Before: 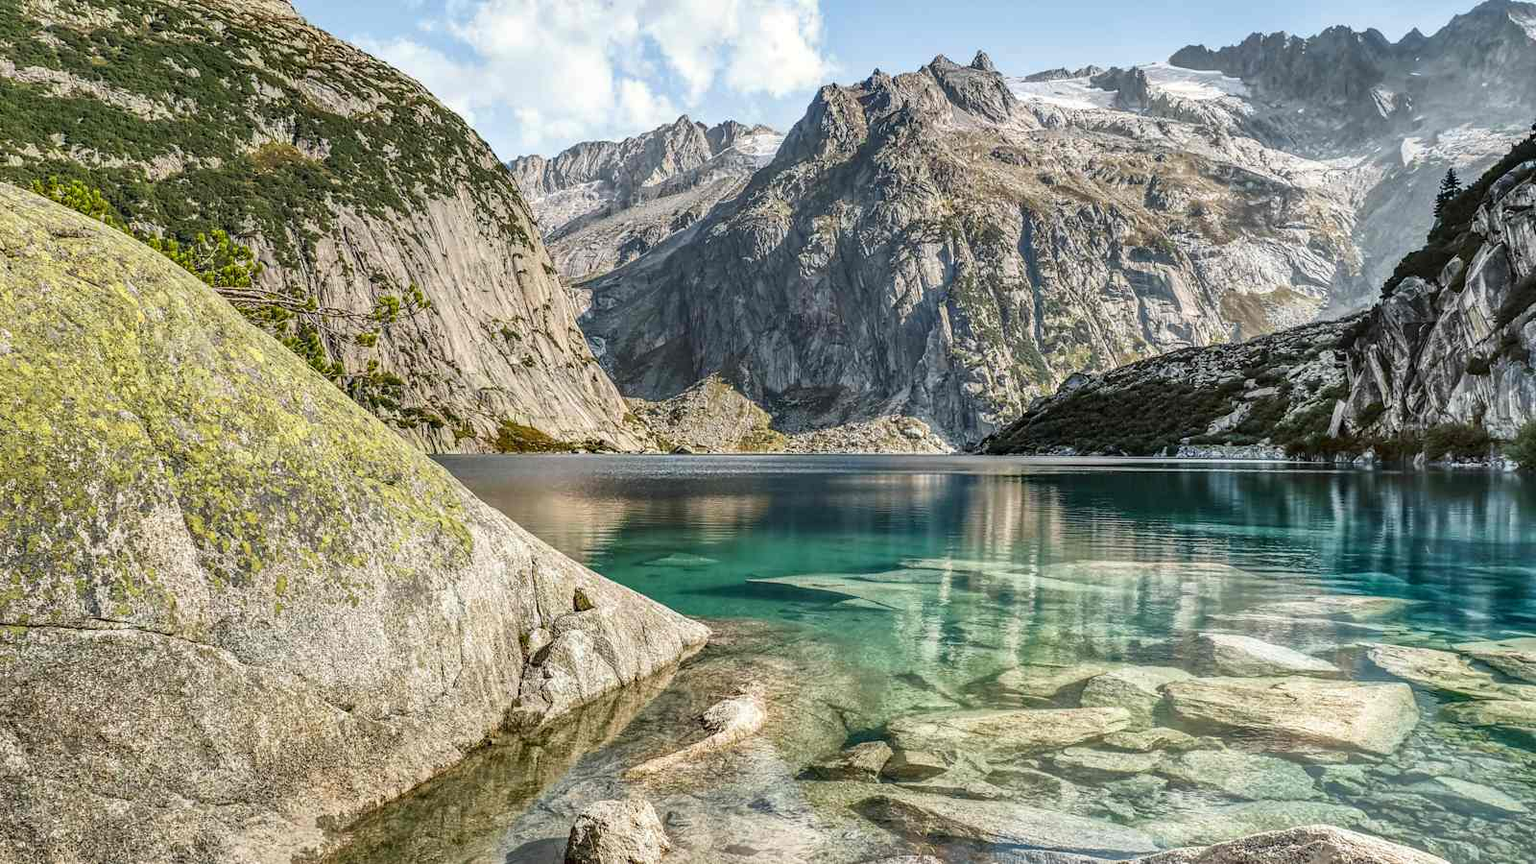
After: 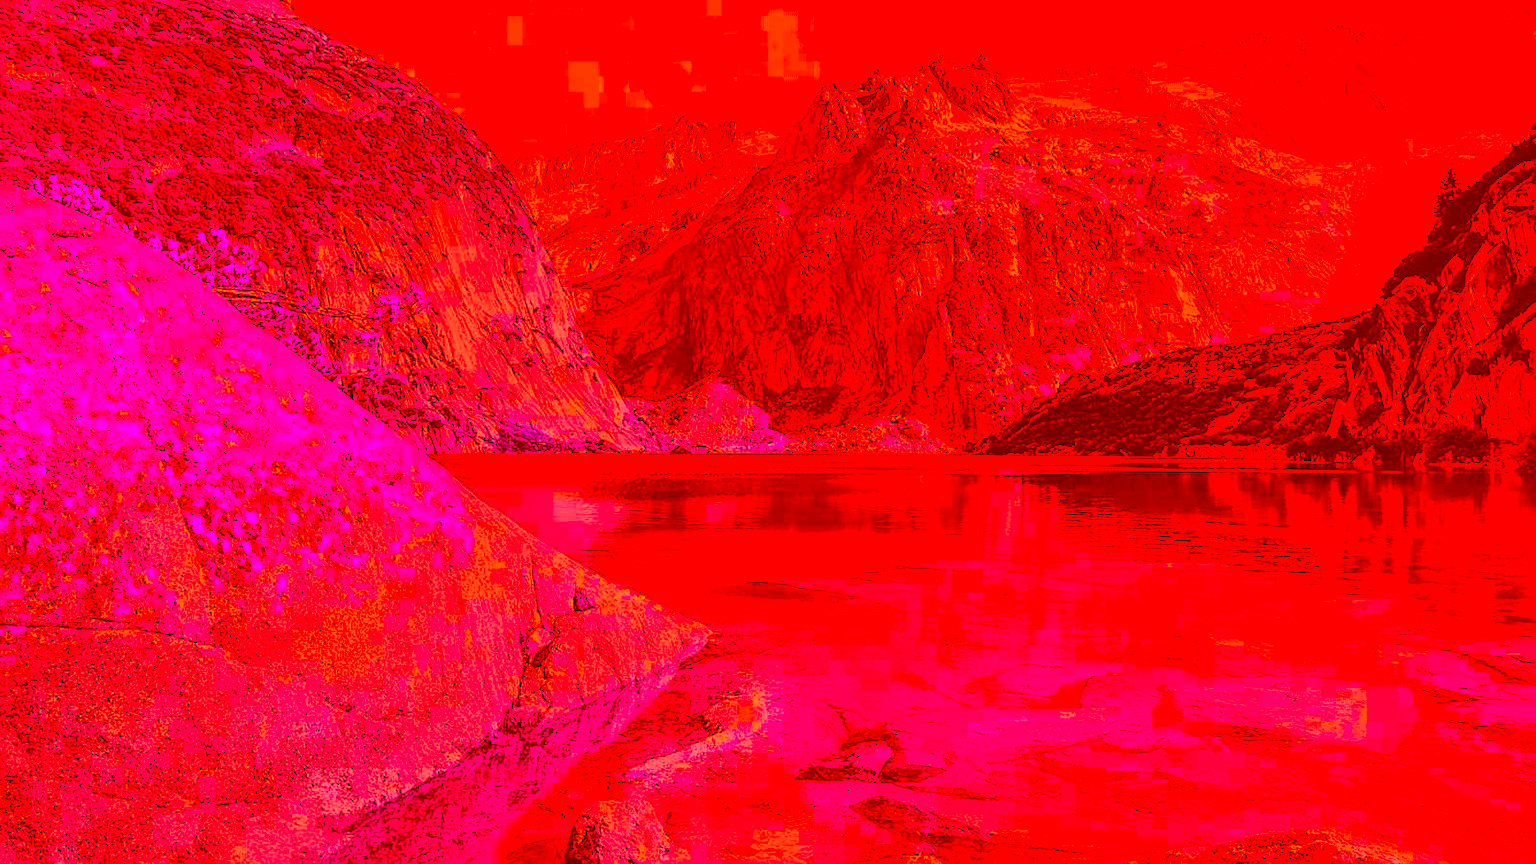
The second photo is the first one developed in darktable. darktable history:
filmic rgb: black relative exposure -7.65 EV, white relative exposure 4.56 EV, hardness 3.61
tone curve: curves: ch0 [(0, 0.01) (0.037, 0.032) (0.131, 0.108) (0.275, 0.258) (0.483, 0.512) (0.61, 0.661) (0.696, 0.76) (0.792, 0.867) (0.911, 0.955) (0.997, 0.995)]; ch1 [(0, 0) (0.308, 0.268) (0.425, 0.383) (0.503, 0.502) (0.529, 0.543) (0.706, 0.754) (0.869, 0.907) (1, 1)]; ch2 [(0, 0) (0.228, 0.196) (0.336, 0.315) (0.399, 0.403) (0.485, 0.487) (0.502, 0.502) (0.525, 0.523) (0.545, 0.552) (0.587, 0.61) (0.636, 0.654) (0.711, 0.729) (0.855, 0.87) (0.998, 0.977)], color space Lab, independent channels, preserve colors none
color correction: highlights a* -38.89, highlights b* -39.82, shadows a* -39.32, shadows b* -39.49, saturation -2.96
sharpen: on, module defaults
